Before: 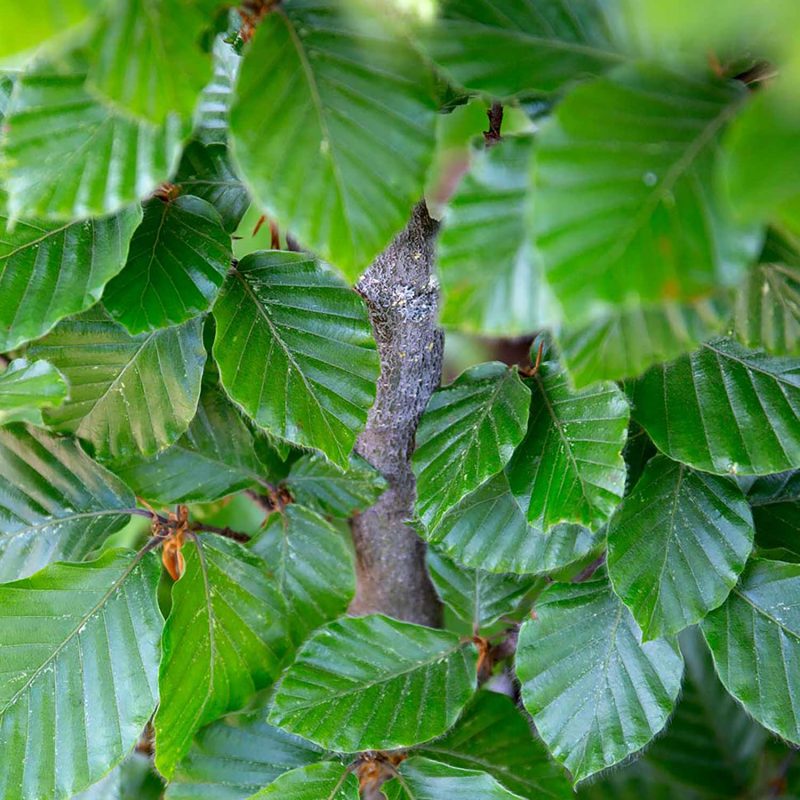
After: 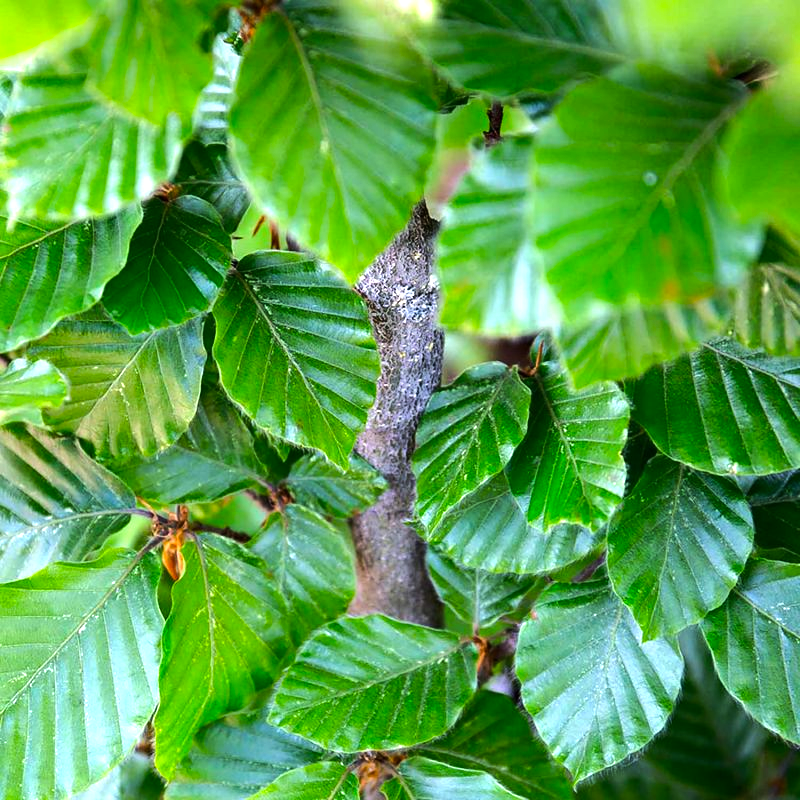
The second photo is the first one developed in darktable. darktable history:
shadows and highlights: shadows 4.03, highlights -16.19, soften with gaussian
color balance rgb: shadows lift › chroma 0.73%, shadows lift › hue 114.94°, perceptual saturation grading › global saturation 2.007%, perceptual saturation grading › highlights -1.091%, perceptual saturation grading › mid-tones 3.907%, perceptual saturation grading › shadows 8.071%, perceptual brilliance grading › highlights 17.922%, perceptual brilliance grading › mid-tones 30.99%, perceptual brilliance grading › shadows -30.845%, global vibrance 20%
exposure: exposure 0.2 EV, compensate exposure bias true, compensate highlight preservation false
